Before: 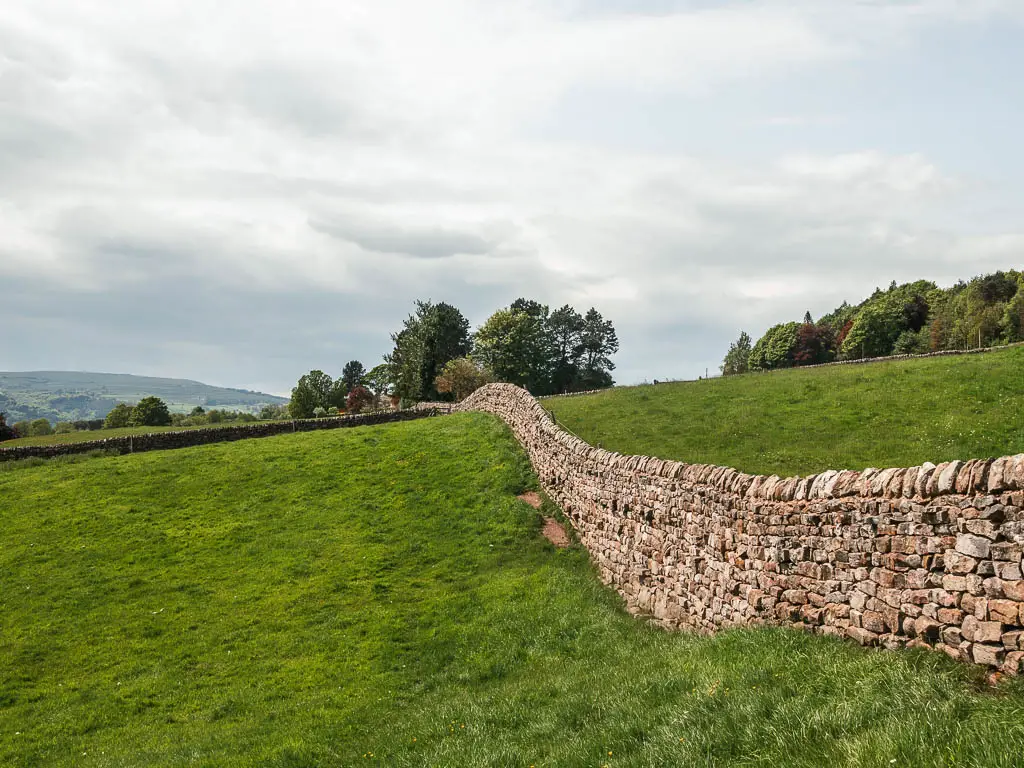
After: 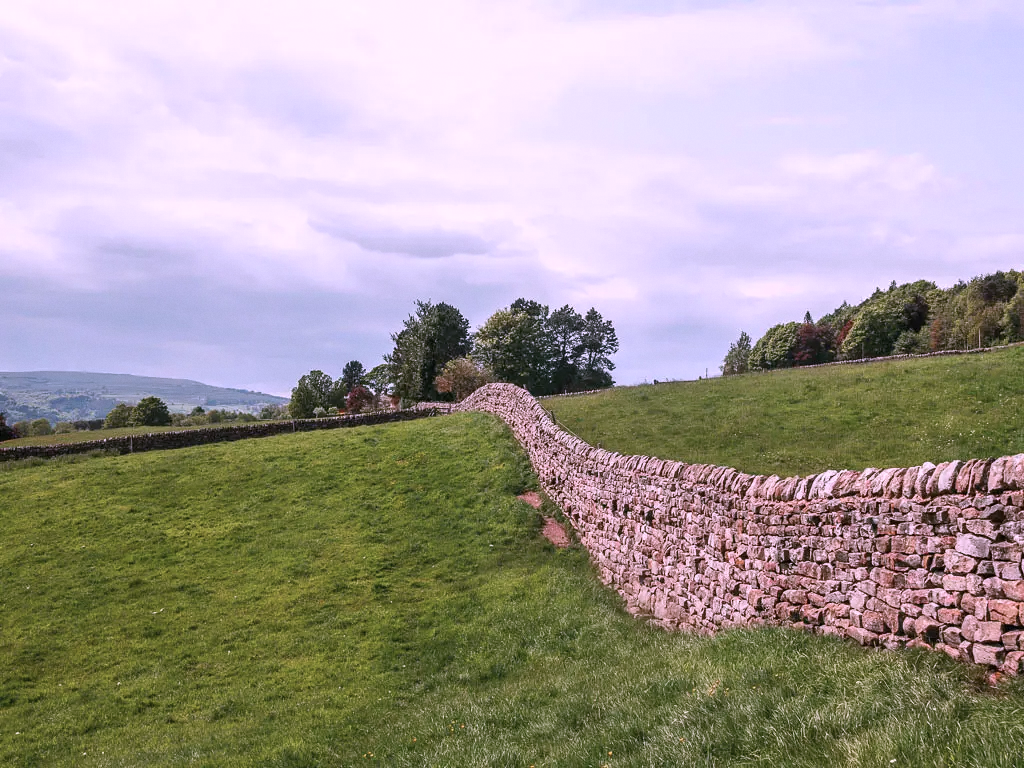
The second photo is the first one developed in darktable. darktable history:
color correction: highlights a* 15.03, highlights b* -25.07
grain: coarseness 14.57 ISO, strength 8.8%
white balance: emerald 1
